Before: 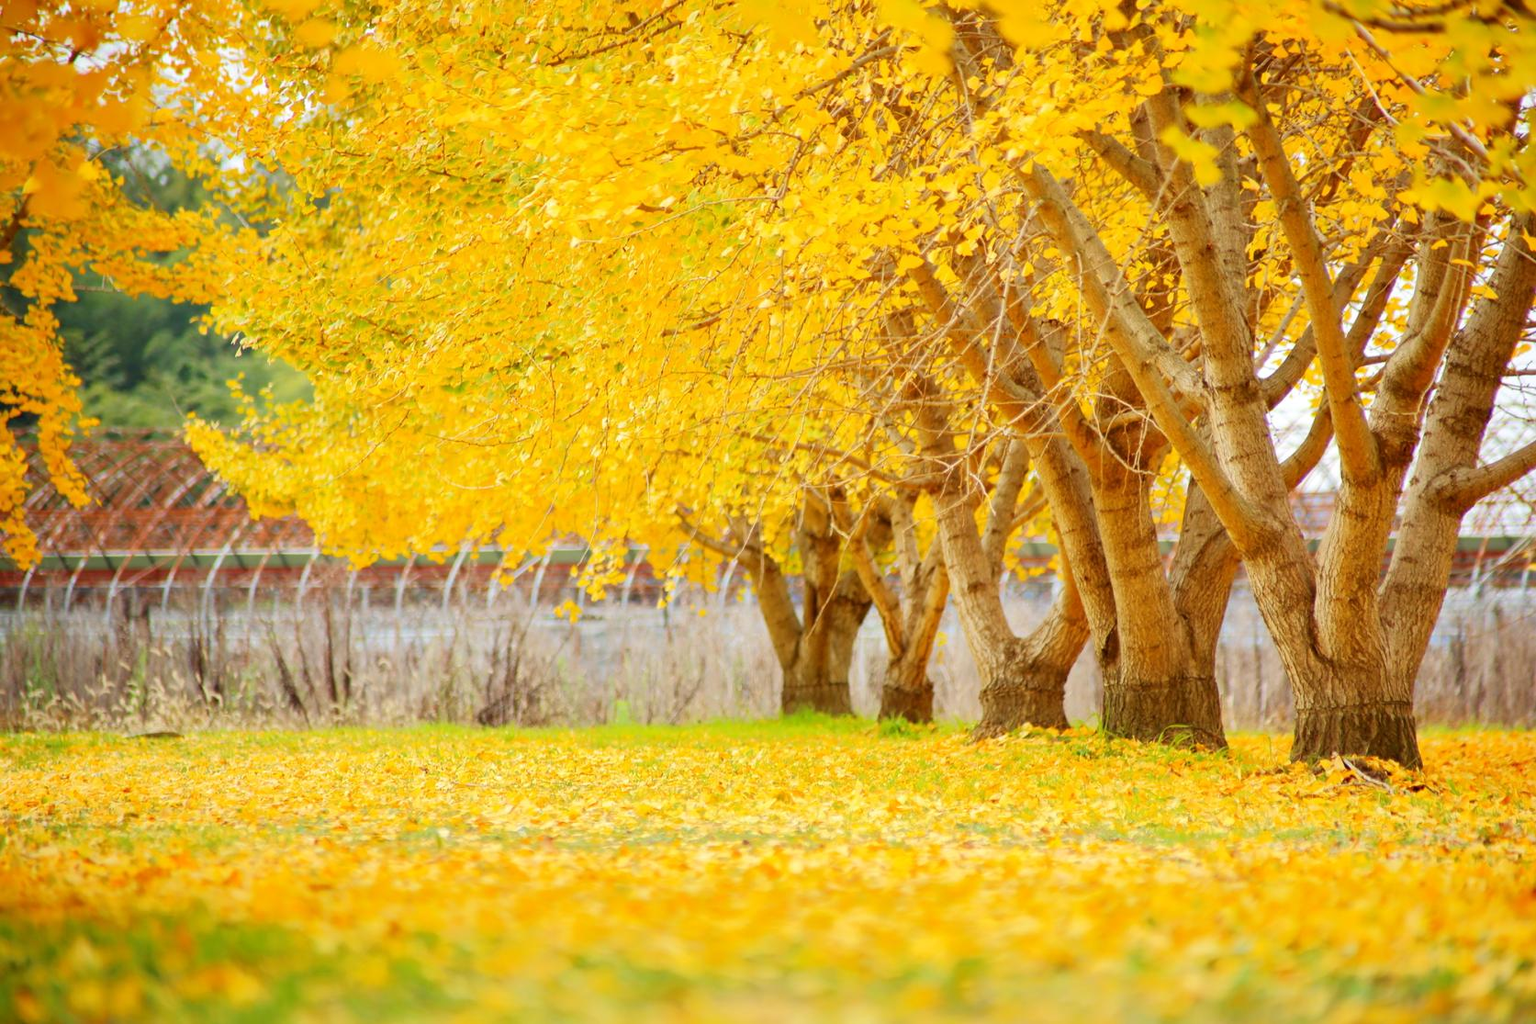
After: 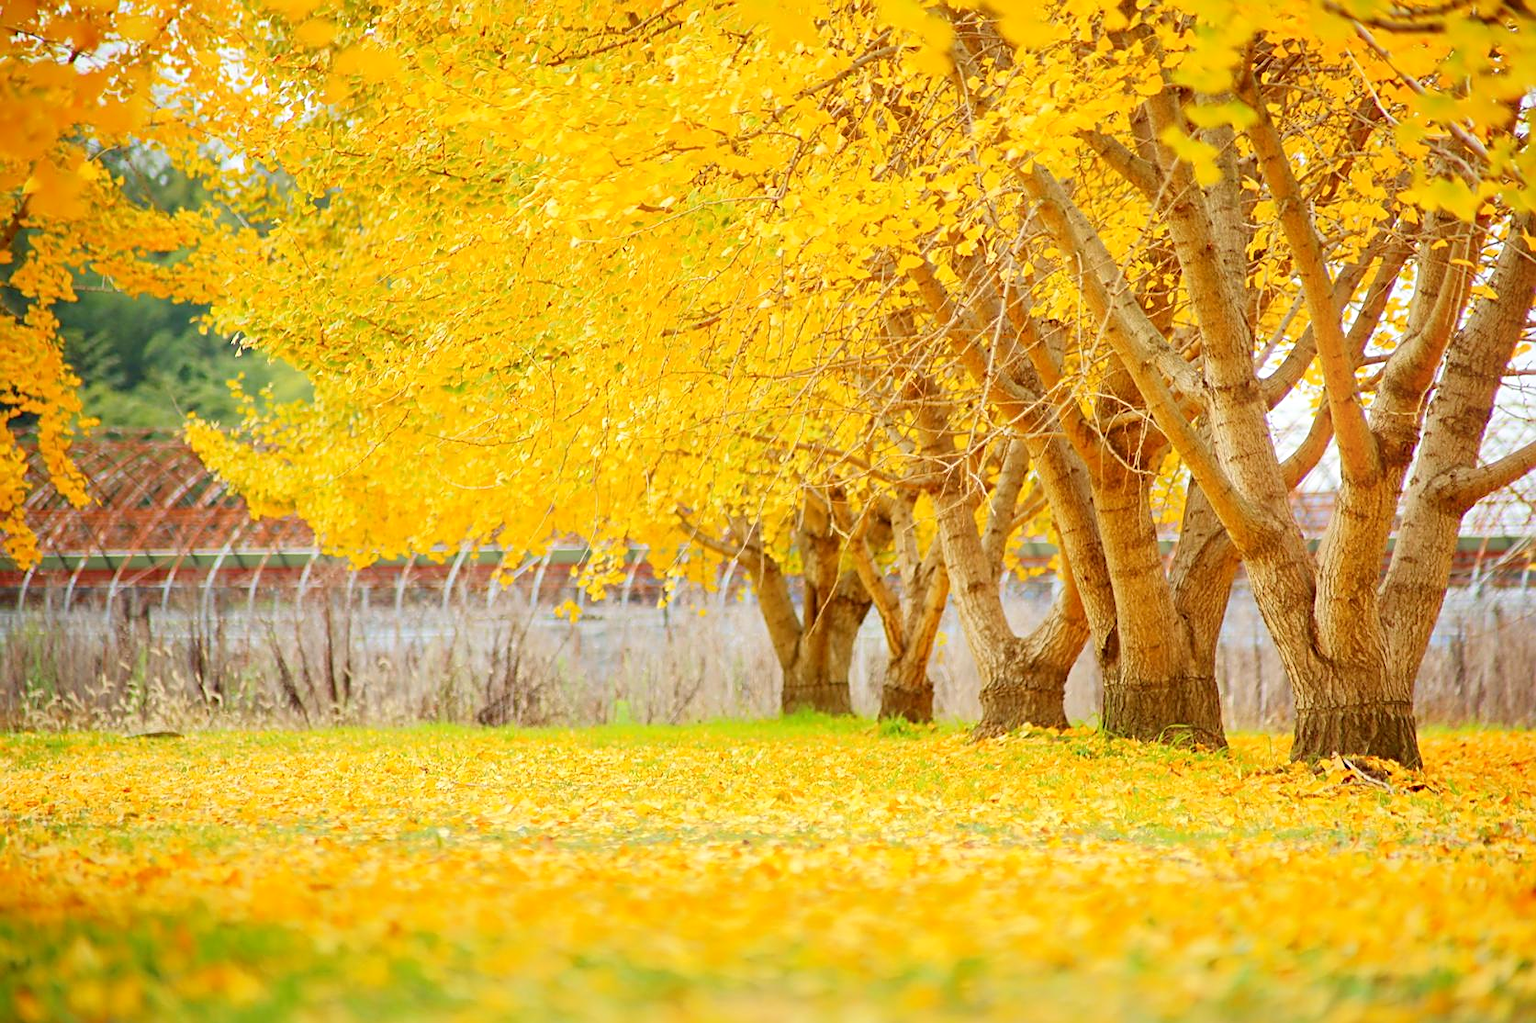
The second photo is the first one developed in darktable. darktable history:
levels: levels [0, 0.478, 1]
sharpen: on, module defaults
bloom: size 9%, threshold 100%, strength 7%
